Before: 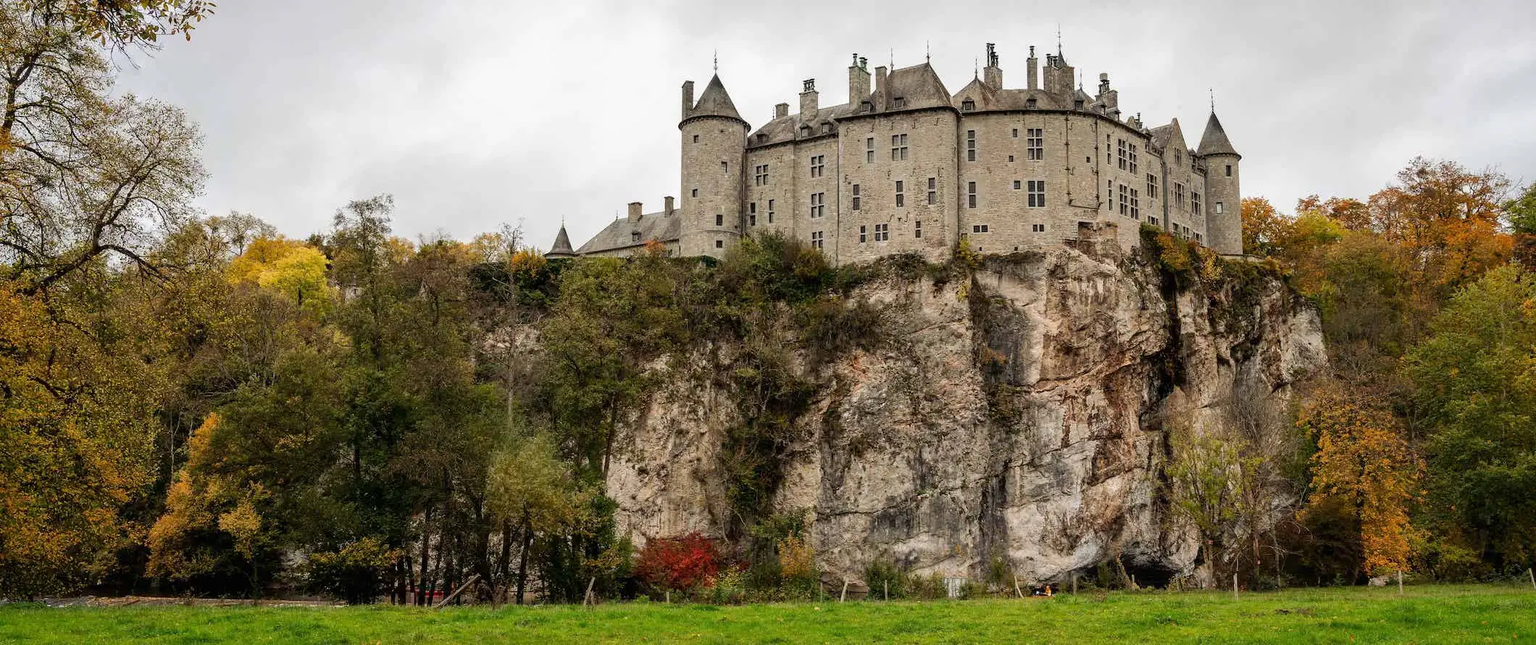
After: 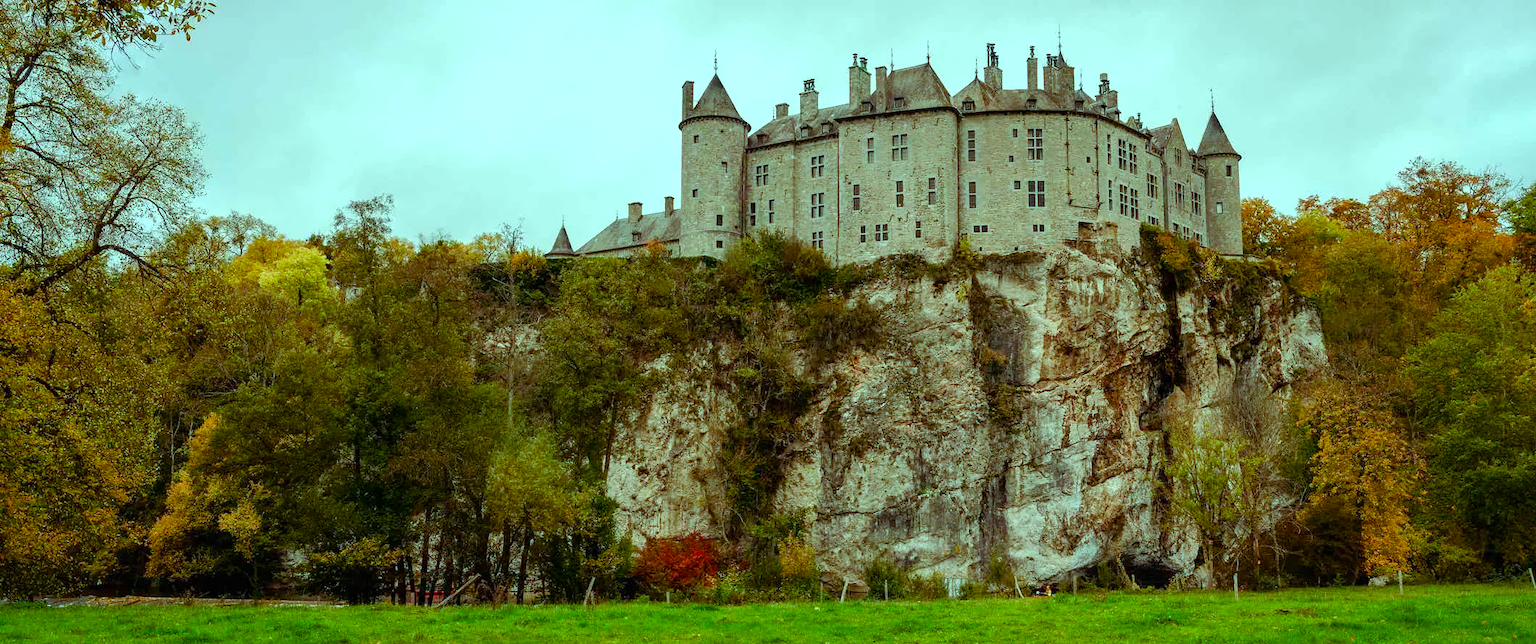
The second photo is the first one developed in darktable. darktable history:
color balance rgb: highlights gain › chroma 7.463%, highlights gain › hue 182.48°, perceptual saturation grading › global saturation 25.118%, perceptual saturation grading › highlights -50.486%, perceptual saturation grading › shadows 30.526%, global vibrance 41.489%
